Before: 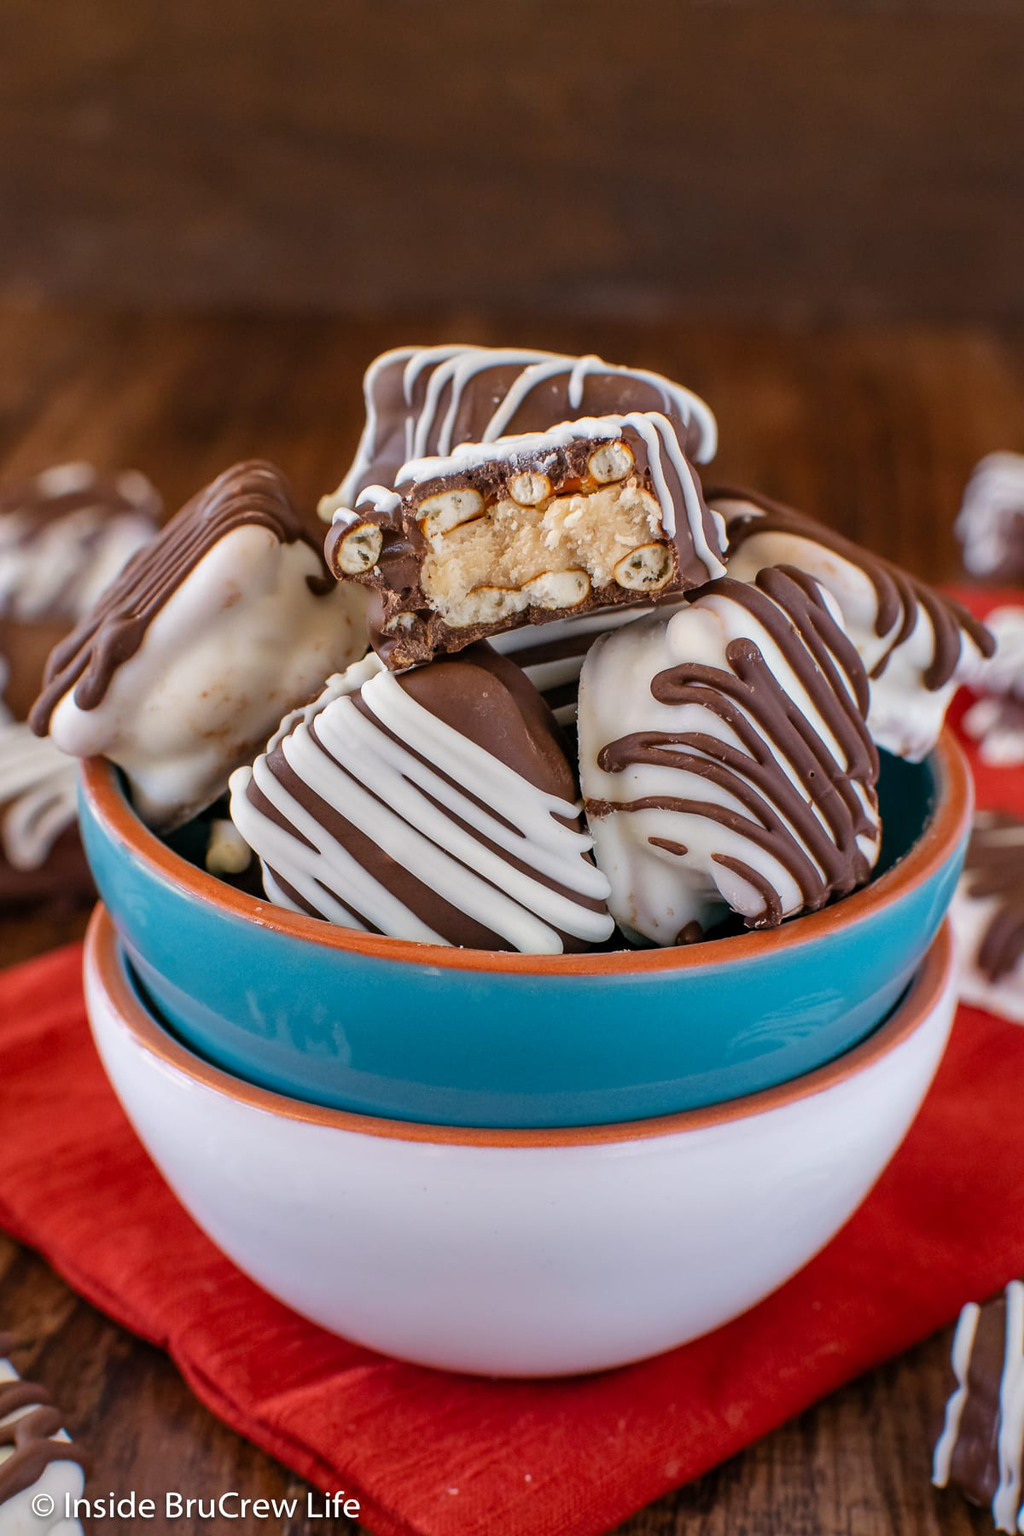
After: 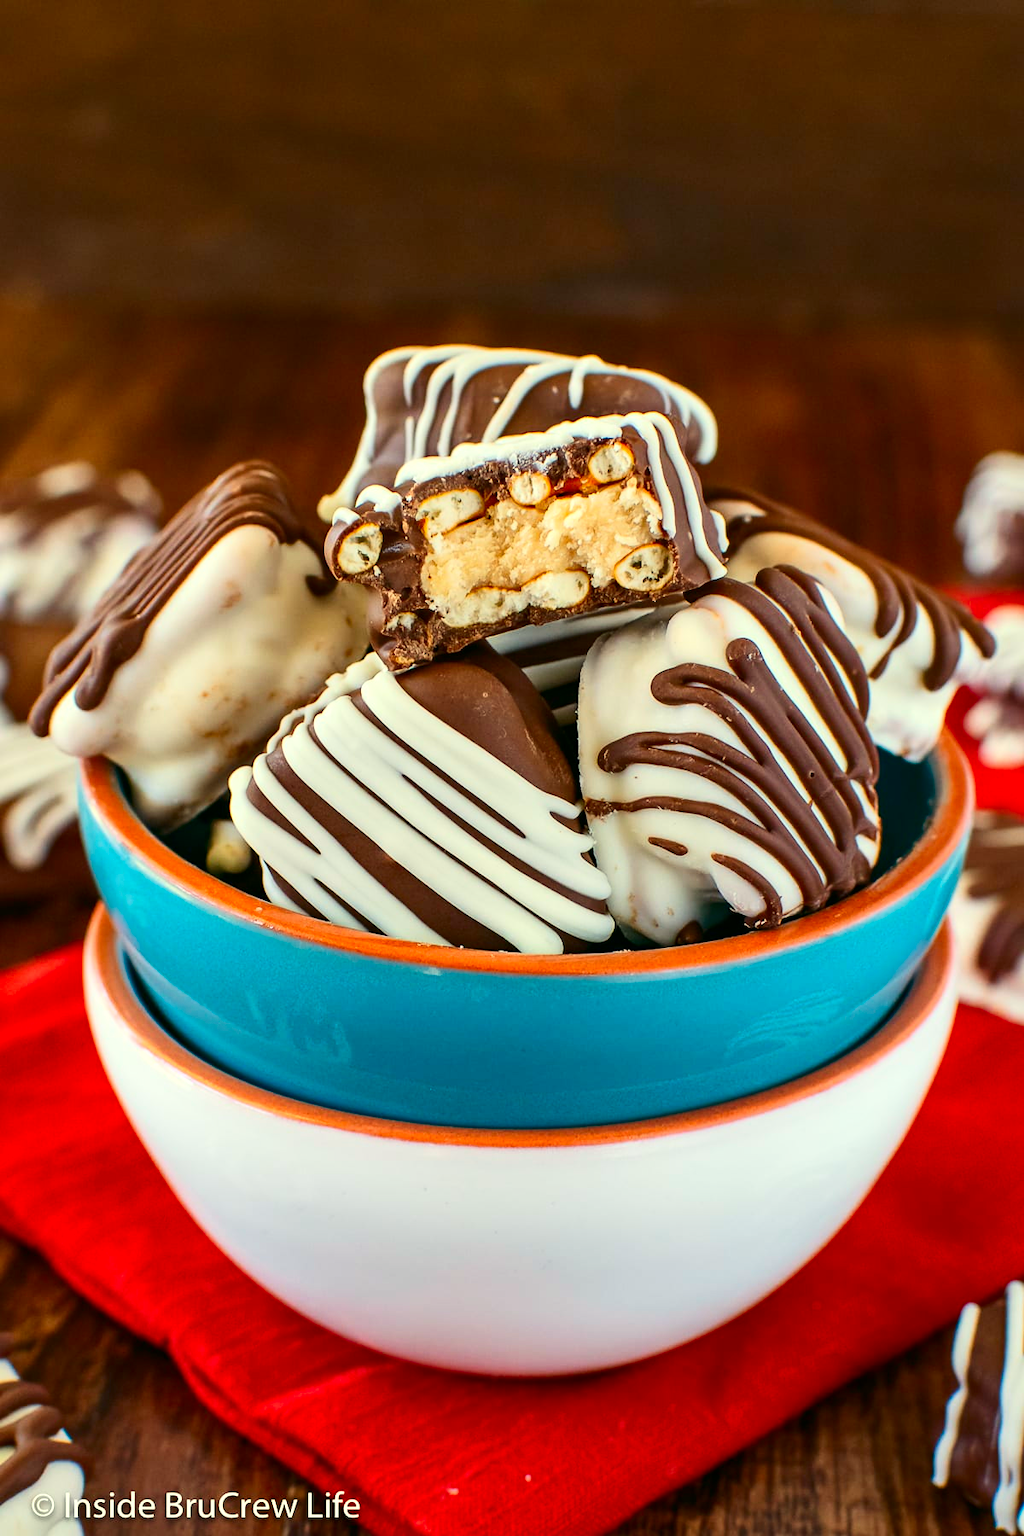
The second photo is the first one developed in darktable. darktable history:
exposure: exposure 0.258 EV, compensate highlight preservation false
contrast brightness saturation: contrast 0.22
color correction: highlights a* -7.33, highlights b* 1.26, shadows a* -3.55, saturation 1.4
white balance: red 1.045, blue 0.932
